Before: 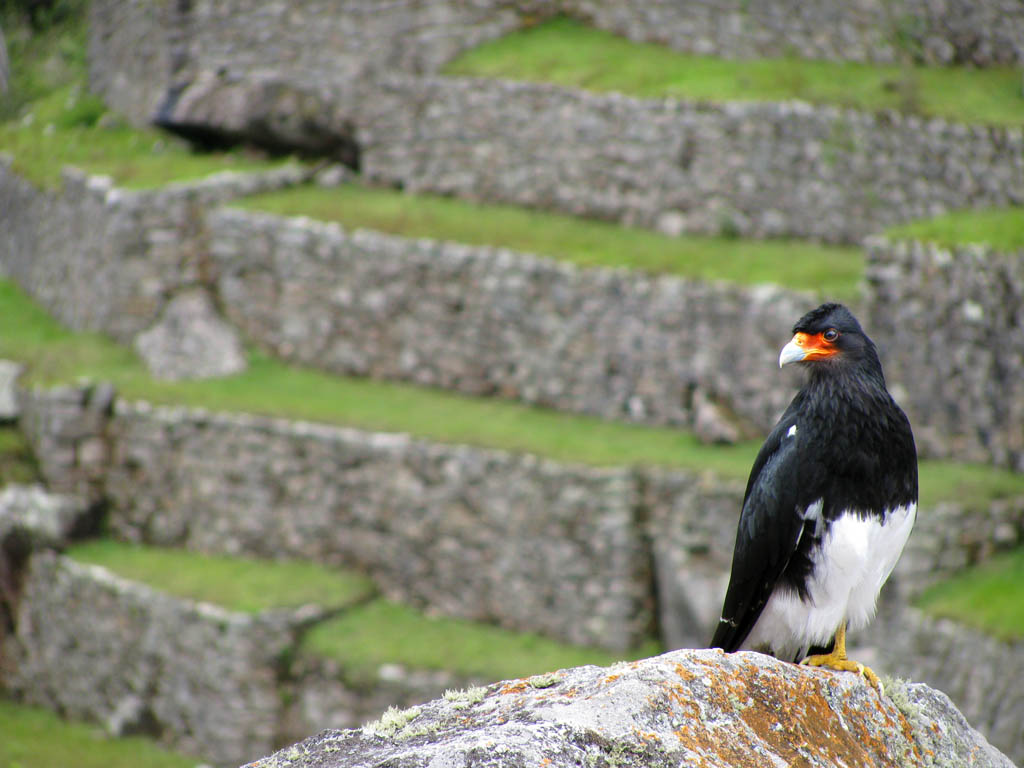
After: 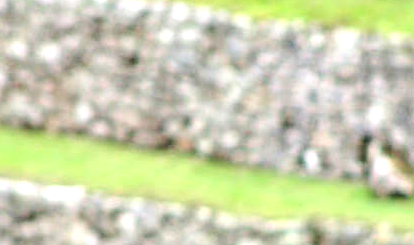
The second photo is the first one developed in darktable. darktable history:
tone curve: curves: ch0 [(0, 0) (0.004, 0.001) (0.133, 0.112) (0.325, 0.362) (0.832, 0.893) (1, 1)], color space Lab, linked channels, preserve colors none
base curve: curves: ch0 [(0, 0) (0.472, 0.455) (1, 1)], preserve colors none
local contrast: detail 160%
crop: left 31.751%, top 32.172%, right 27.8%, bottom 35.83%
exposure: black level correction 0, exposure 1 EV, compensate exposure bias true, compensate highlight preservation false
